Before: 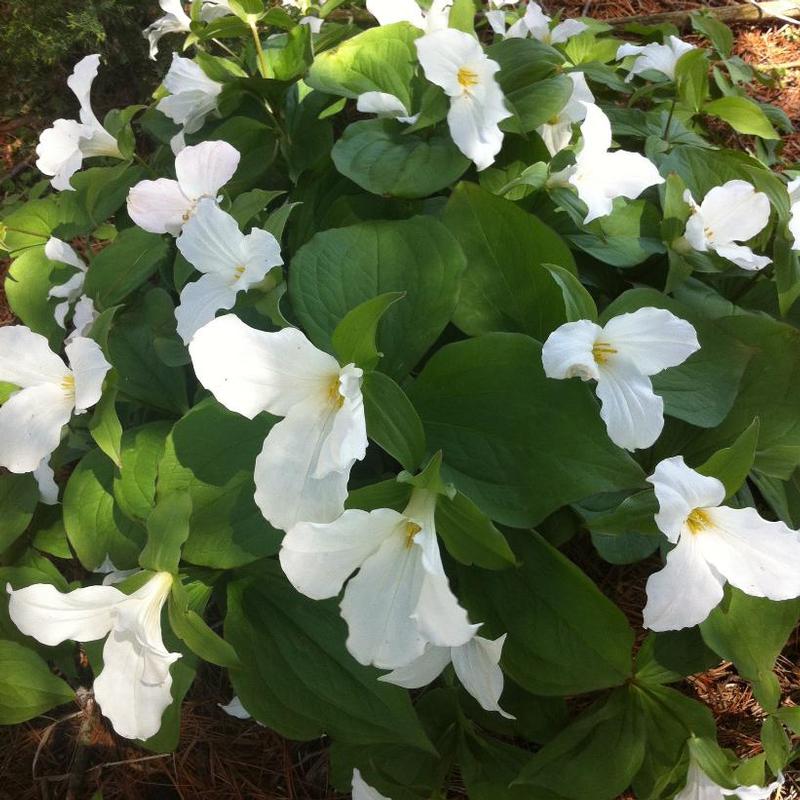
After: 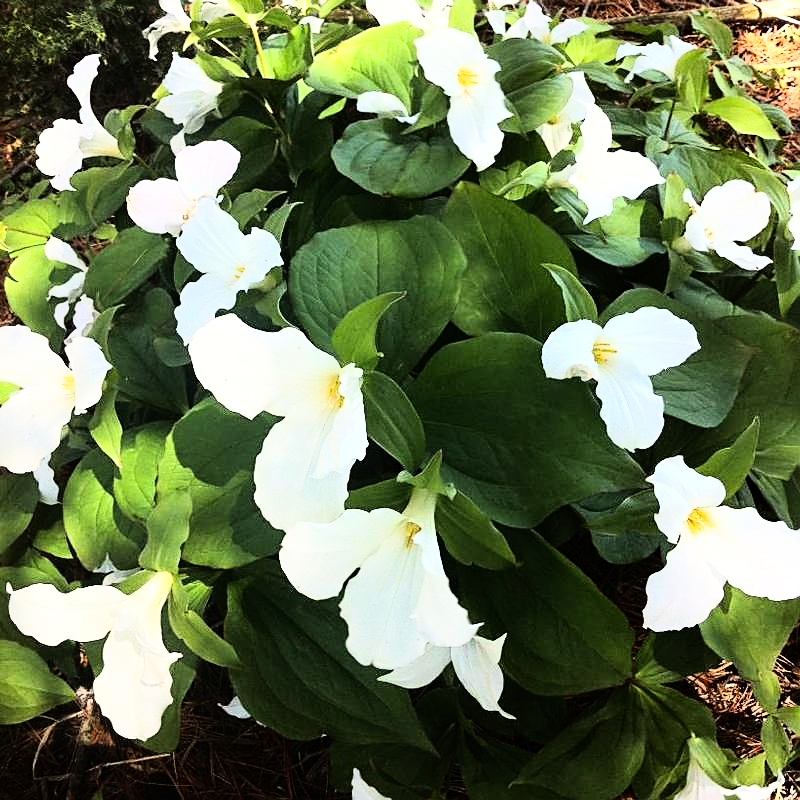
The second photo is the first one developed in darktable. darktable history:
white balance: emerald 1
rgb curve: curves: ch0 [(0, 0) (0.21, 0.15) (0.24, 0.21) (0.5, 0.75) (0.75, 0.96) (0.89, 0.99) (1, 1)]; ch1 [(0, 0.02) (0.21, 0.13) (0.25, 0.2) (0.5, 0.67) (0.75, 0.9) (0.89, 0.97) (1, 1)]; ch2 [(0, 0.02) (0.21, 0.13) (0.25, 0.2) (0.5, 0.67) (0.75, 0.9) (0.89, 0.97) (1, 1)], compensate middle gray true
sharpen: on, module defaults
